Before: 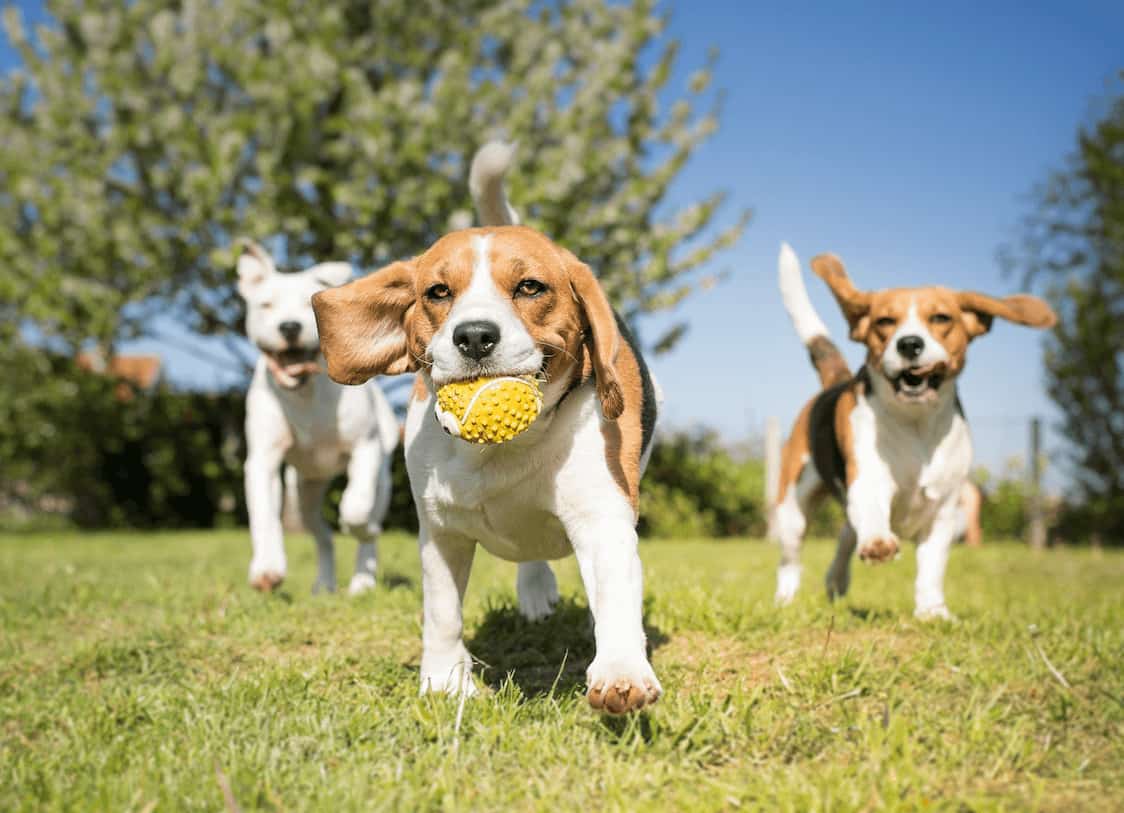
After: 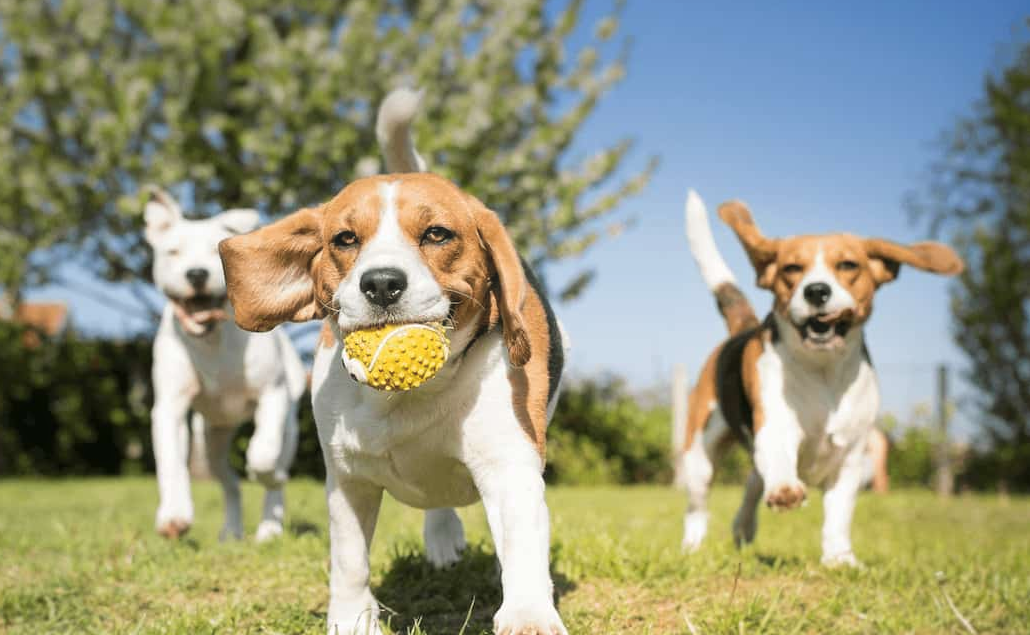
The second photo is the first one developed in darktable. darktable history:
haze removal: strength -0.055, compatibility mode true, adaptive false
crop: left 8.344%, top 6.601%, bottom 15.254%
